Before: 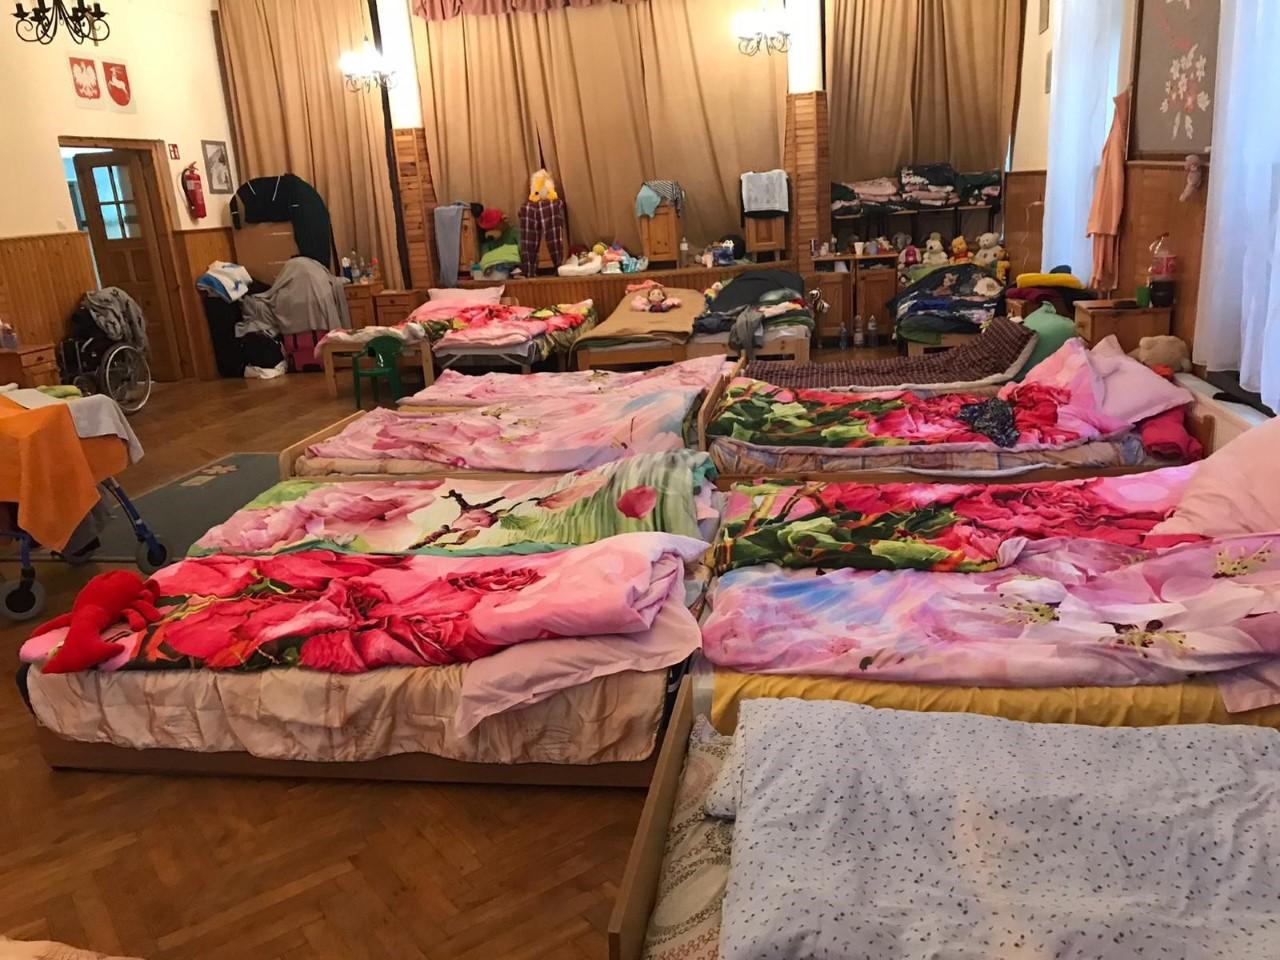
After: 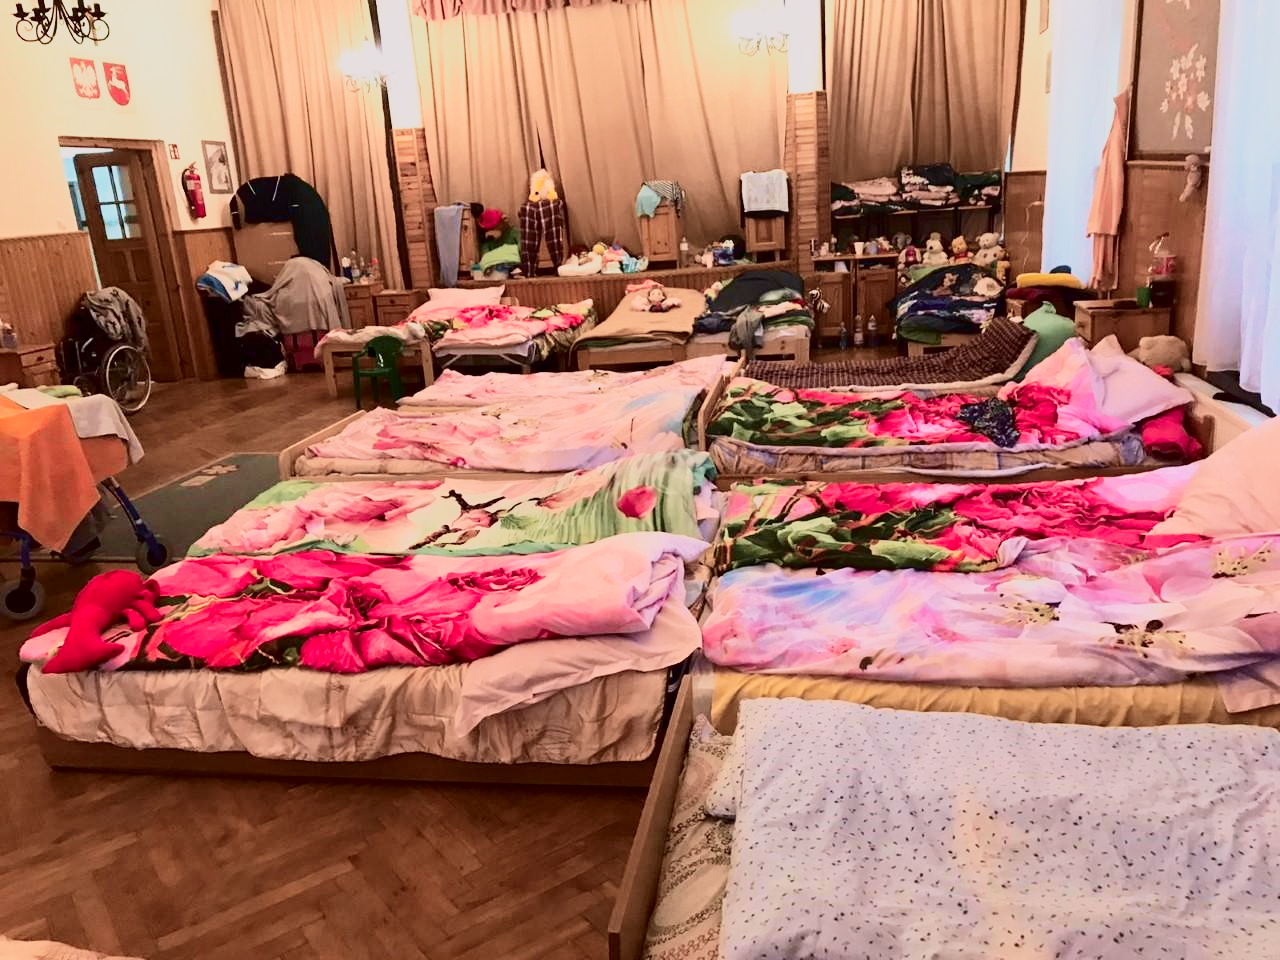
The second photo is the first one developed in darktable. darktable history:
contrast brightness saturation: contrast 0.1, brightness 0.02, saturation 0.02
base curve: curves: ch0 [(0, 0) (0.088, 0.125) (0.176, 0.251) (0.354, 0.501) (0.613, 0.749) (1, 0.877)], preserve colors none
tone curve: curves: ch0 [(0, 0) (0.049, 0.01) (0.154, 0.081) (0.491, 0.519) (0.748, 0.765) (1, 0.919)]; ch1 [(0, 0) (0.172, 0.123) (0.317, 0.272) (0.401, 0.422) (0.489, 0.496) (0.531, 0.557) (0.615, 0.612) (0.741, 0.783) (1, 1)]; ch2 [(0, 0) (0.411, 0.424) (0.483, 0.478) (0.544, 0.56) (0.686, 0.638) (1, 1)], color space Lab, independent channels, preserve colors none
